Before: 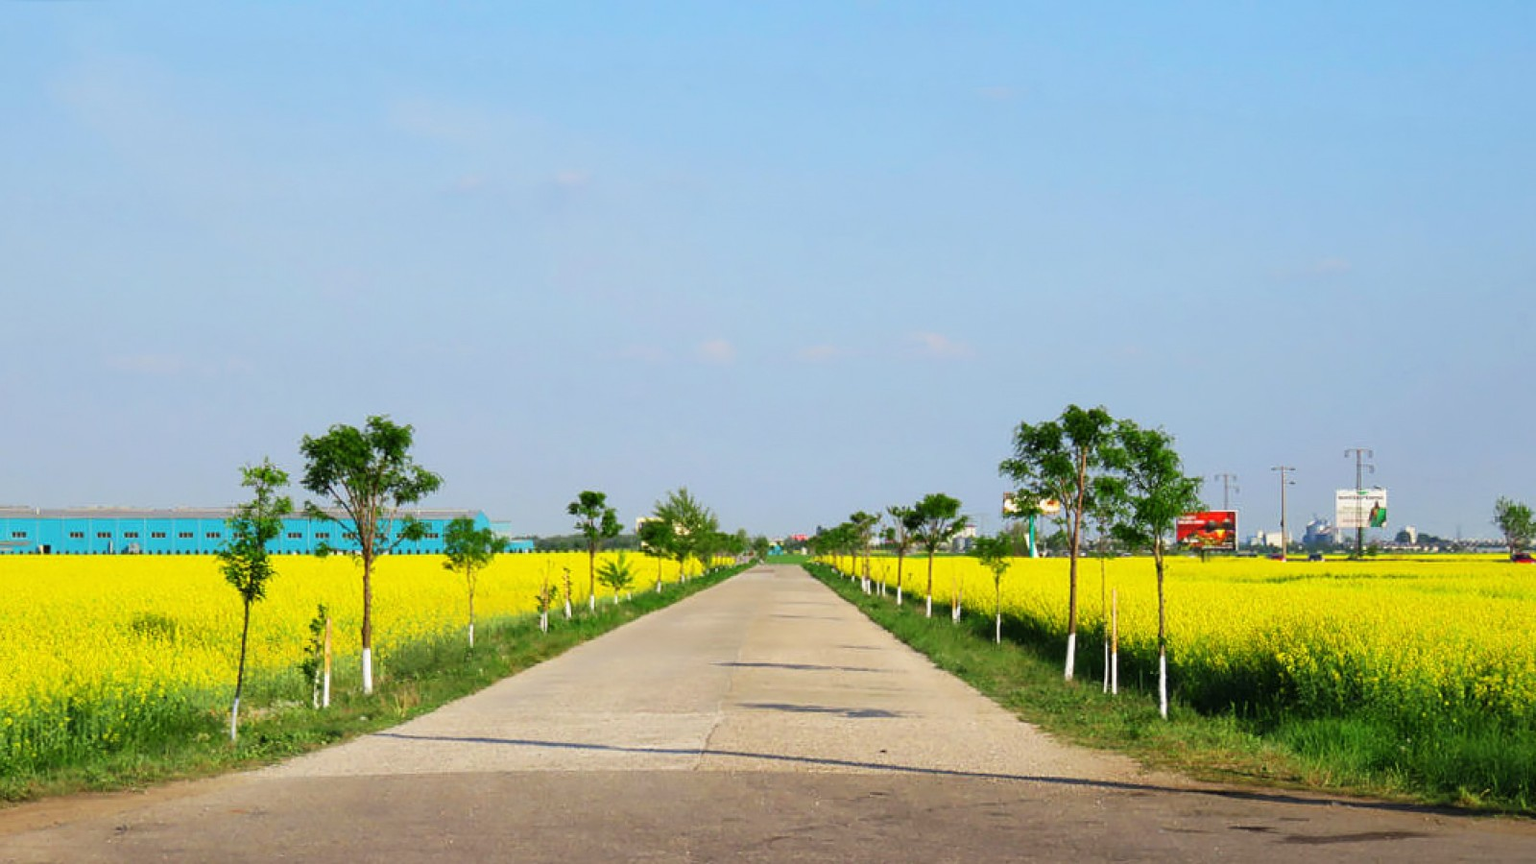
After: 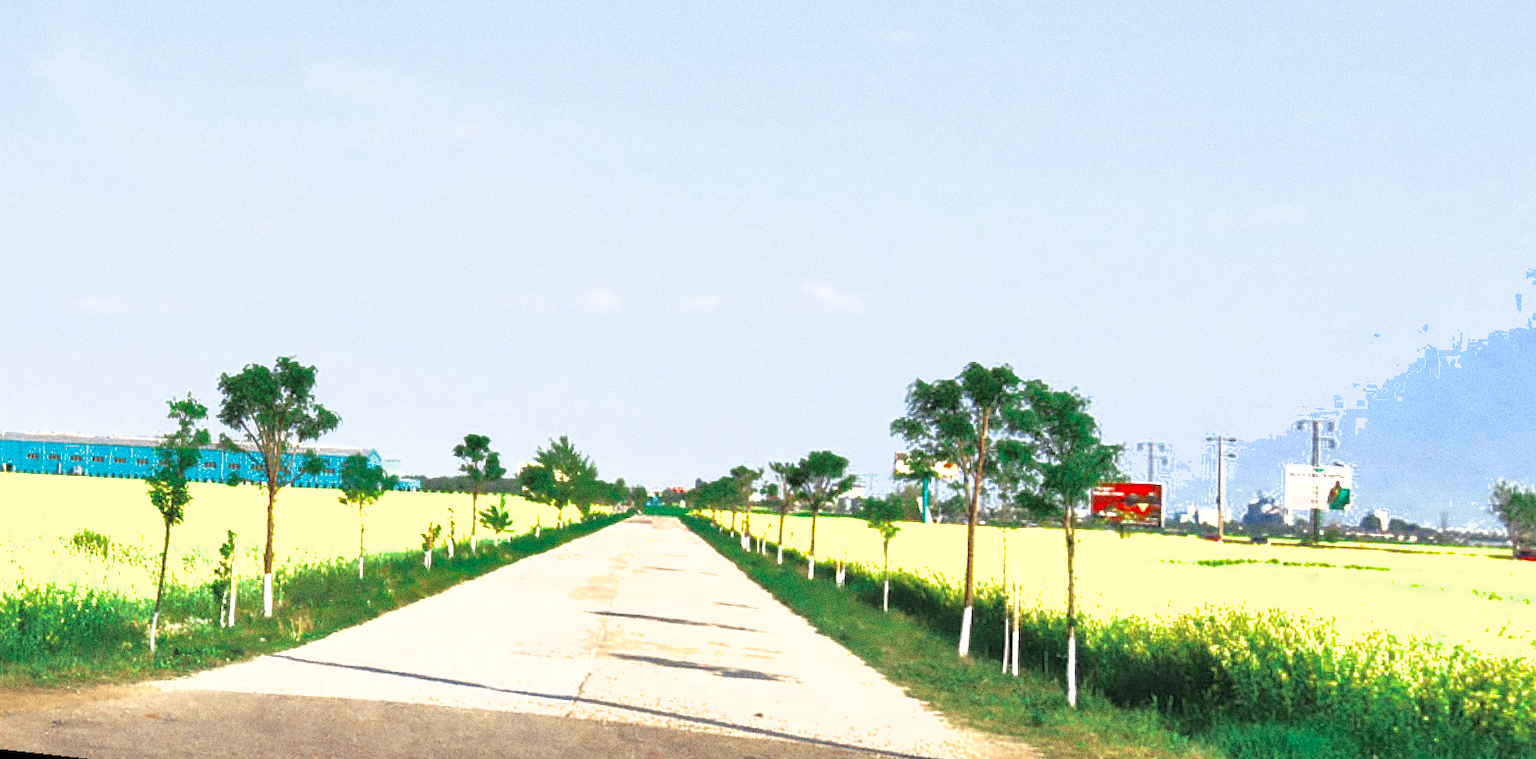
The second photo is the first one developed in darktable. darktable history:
grain: coarseness 0.09 ISO, strength 40%
shadows and highlights: on, module defaults
exposure: exposure 1.15 EV, compensate highlight preservation false
rotate and perspective: rotation 1.69°, lens shift (vertical) -0.023, lens shift (horizontal) -0.291, crop left 0.025, crop right 0.988, crop top 0.092, crop bottom 0.842
color zones: curves: ch0 [(0, 0.5) (0.125, 0.4) (0.25, 0.5) (0.375, 0.4) (0.5, 0.4) (0.625, 0.35) (0.75, 0.35) (0.875, 0.5)]; ch1 [(0, 0.35) (0.125, 0.45) (0.25, 0.35) (0.375, 0.35) (0.5, 0.35) (0.625, 0.35) (0.75, 0.45) (0.875, 0.35)]; ch2 [(0, 0.6) (0.125, 0.5) (0.25, 0.5) (0.375, 0.6) (0.5, 0.6) (0.625, 0.5) (0.75, 0.5) (0.875, 0.5)]
